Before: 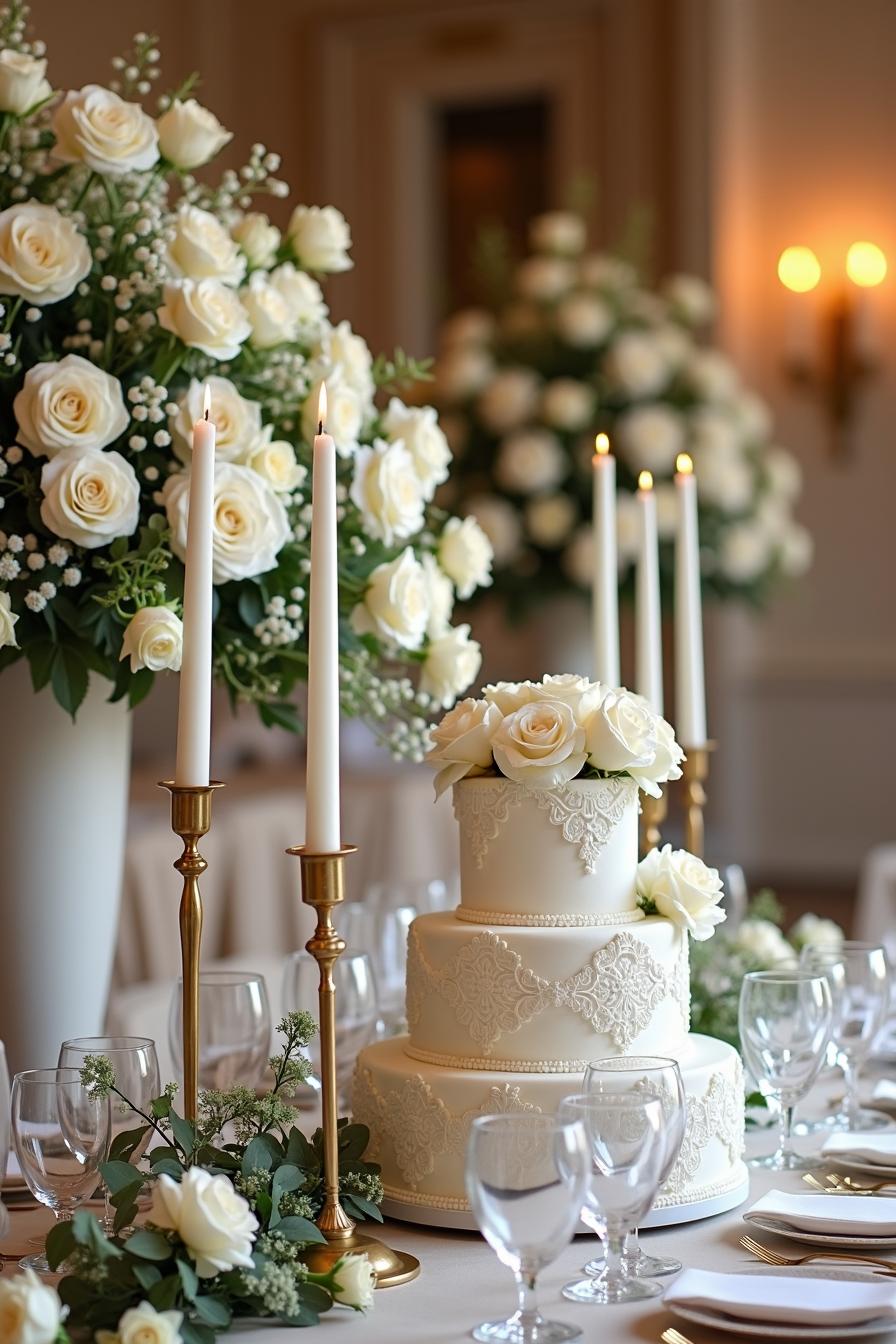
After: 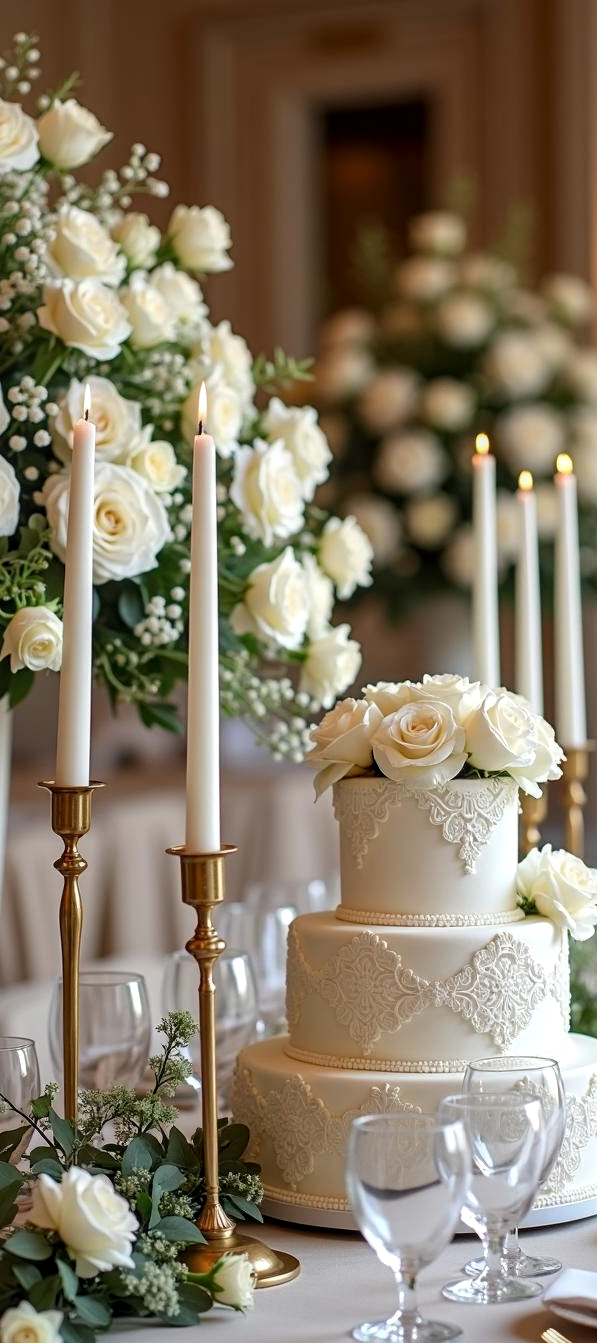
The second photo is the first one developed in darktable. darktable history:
local contrast: on, module defaults
crop and rotate: left 13.409%, right 19.924%
